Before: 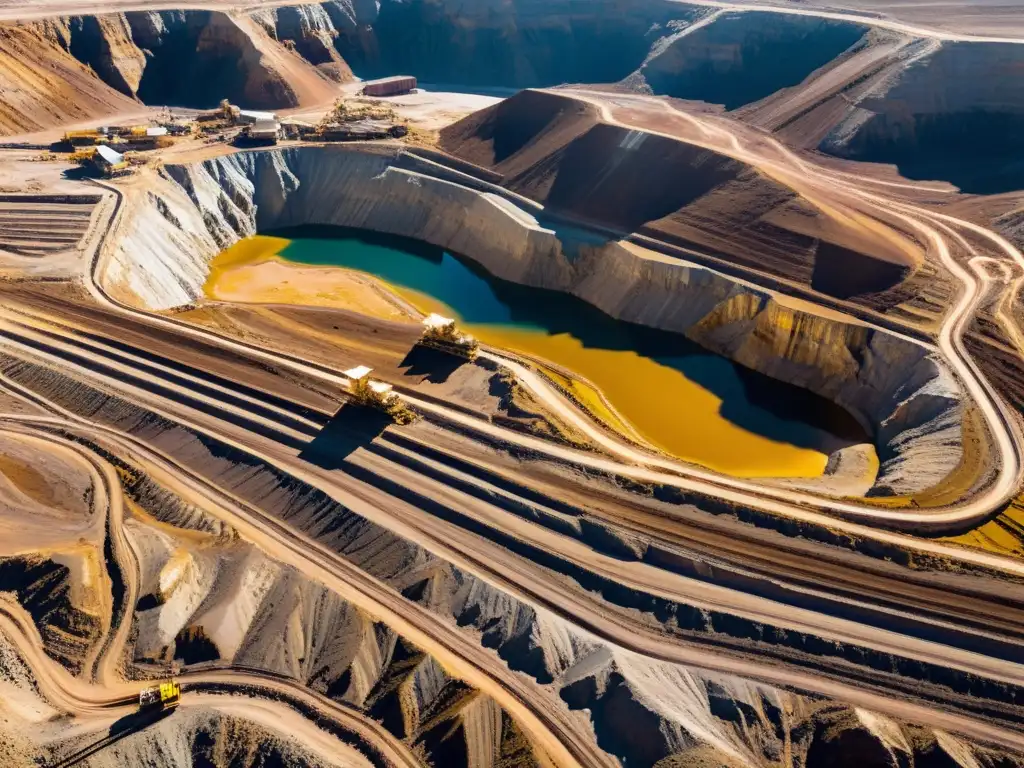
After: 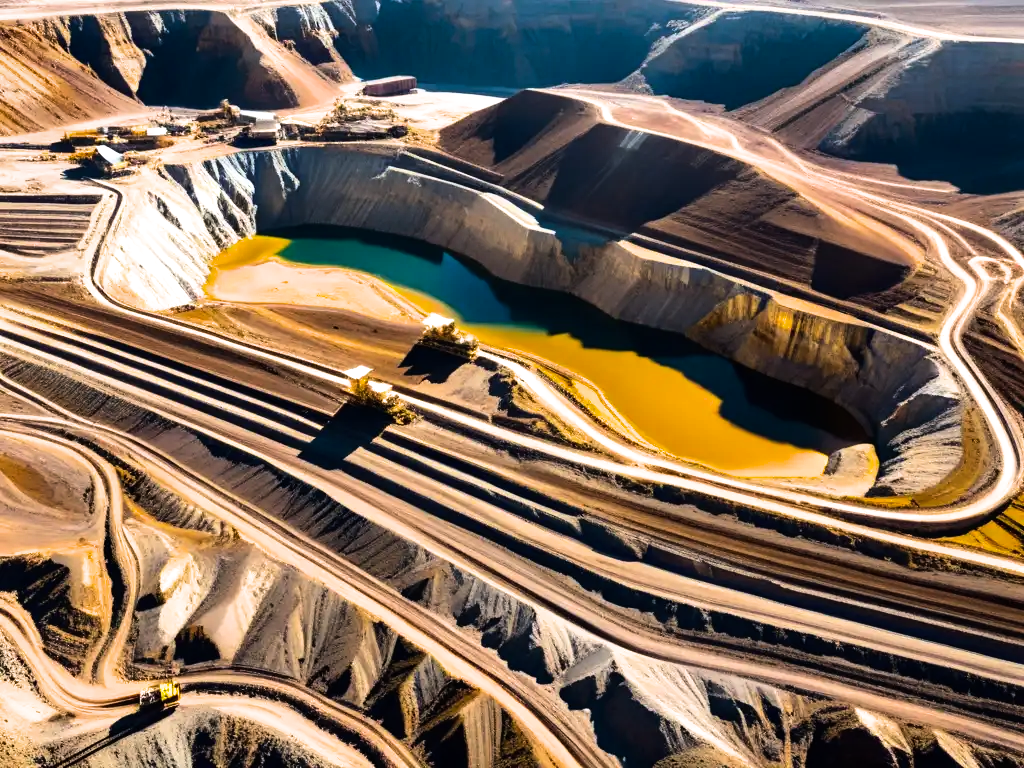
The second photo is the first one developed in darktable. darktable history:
filmic rgb: black relative exposure -16 EV, white relative exposure 2.93 EV, hardness 10.04, color science v6 (2022)
shadows and highlights: shadows 32.83, highlights -47.7, soften with gaussian
tone equalizer: -8 EV -0.75 EV, -7 EV -0.7 EV, -6 EV -0.6 EV, -5 EV -0.4 EV, -3 EV 0.4 EV, -2 EV 0.6 EV, -1 EV 0.7 EV, +0 EV 0.75 EV, edges refinement/feathering 500, mask exposure compensation -1.57 EV, preserve details no
color balance rgb: perceptual saturation grading › global saturation 10%, global vibrance 10%
